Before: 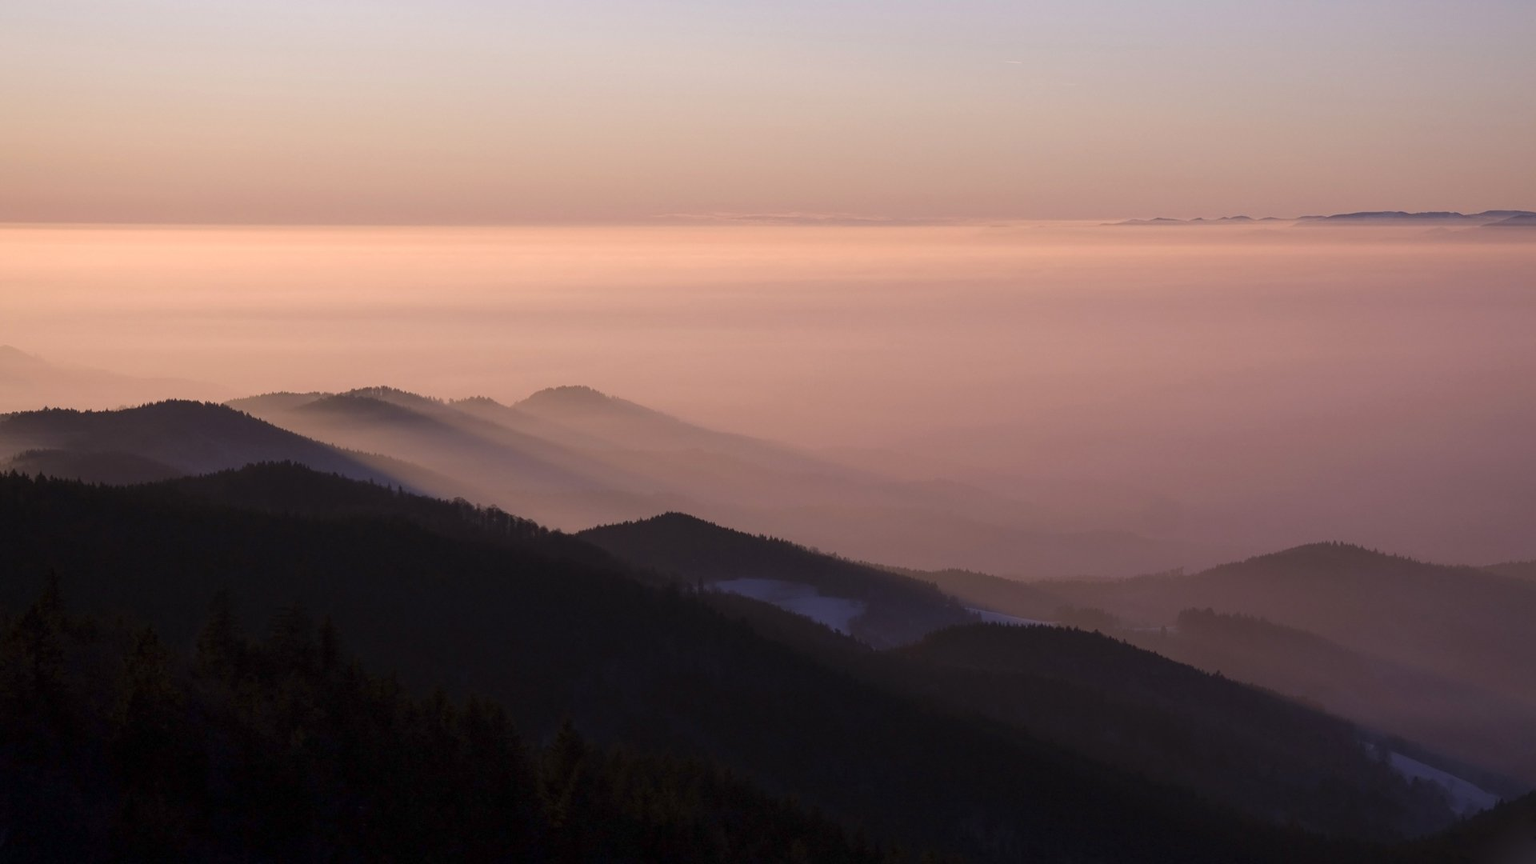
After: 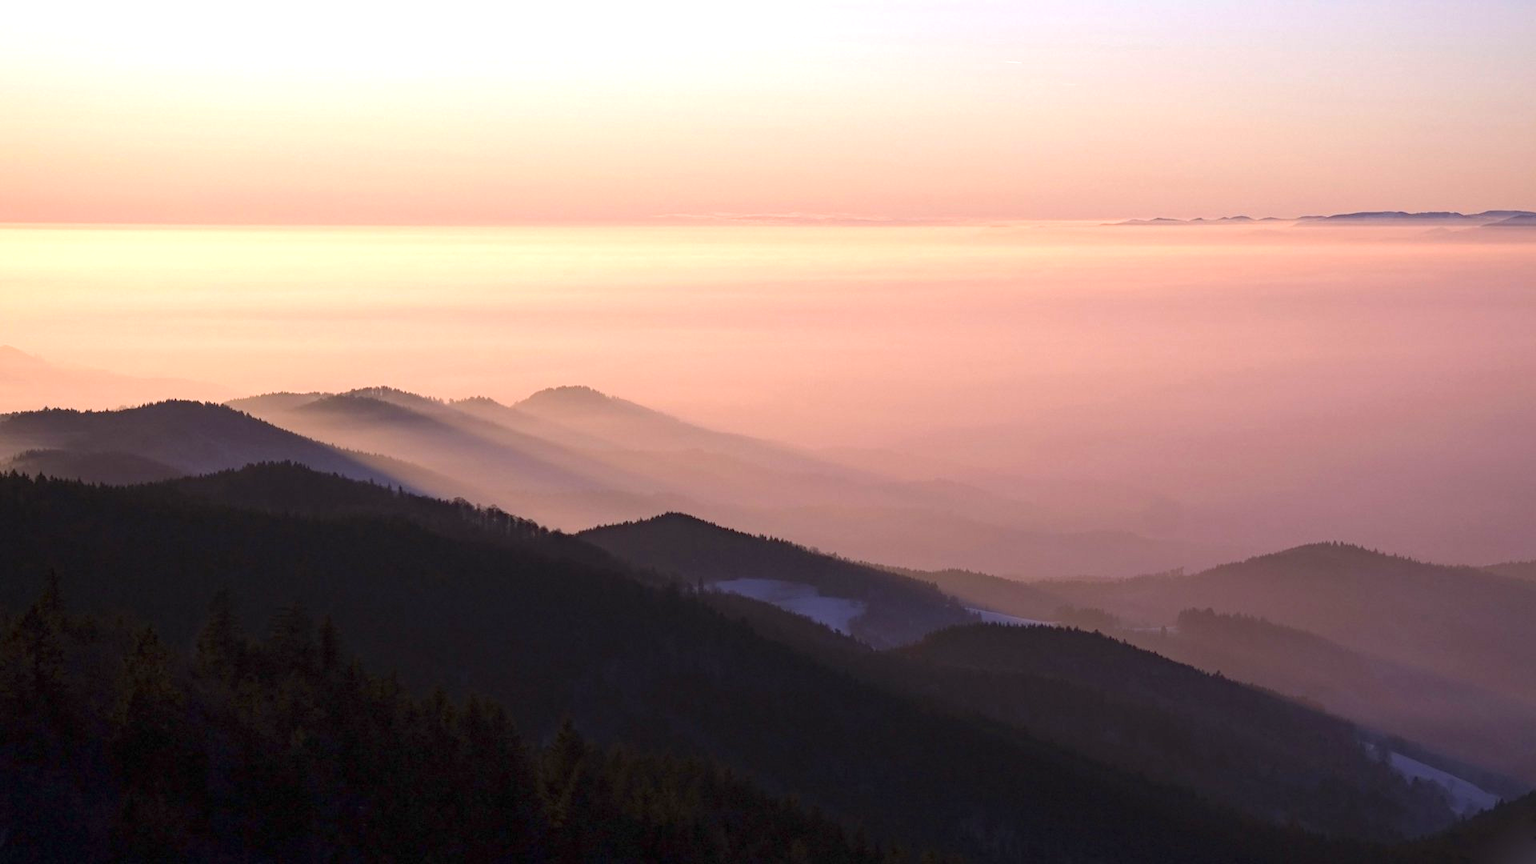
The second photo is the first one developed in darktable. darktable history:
exposure: black level correction 0, exposure 0.953 EV, compensate highlight preservation false
haze removal: compatibility mode true, adaptive false
